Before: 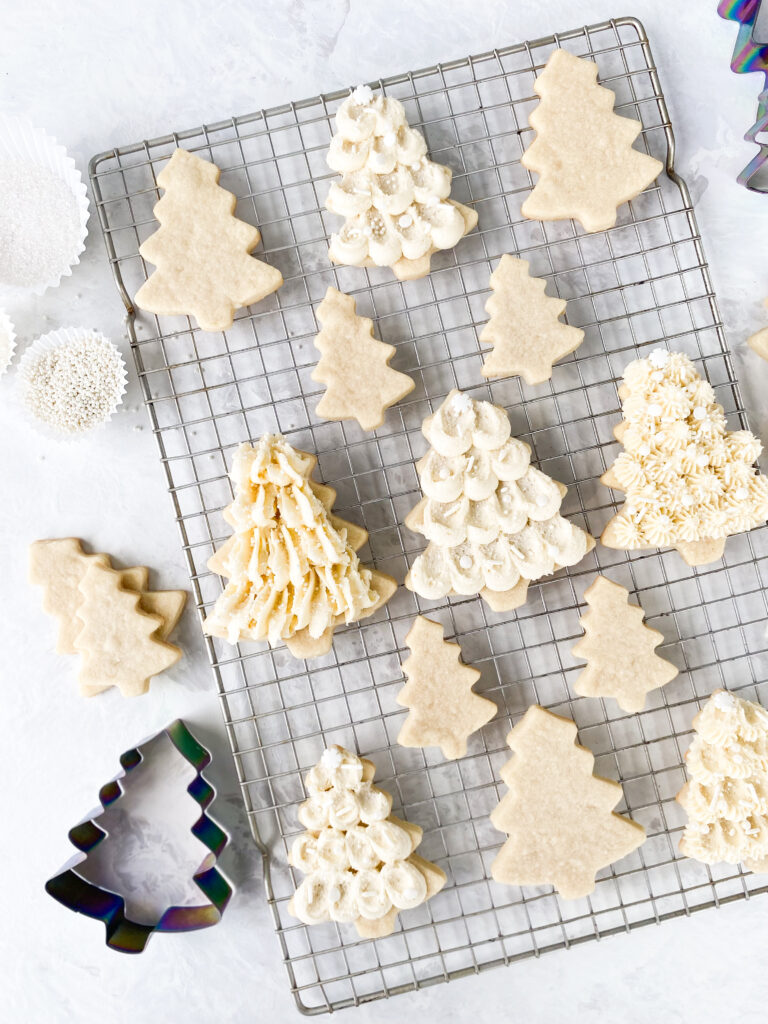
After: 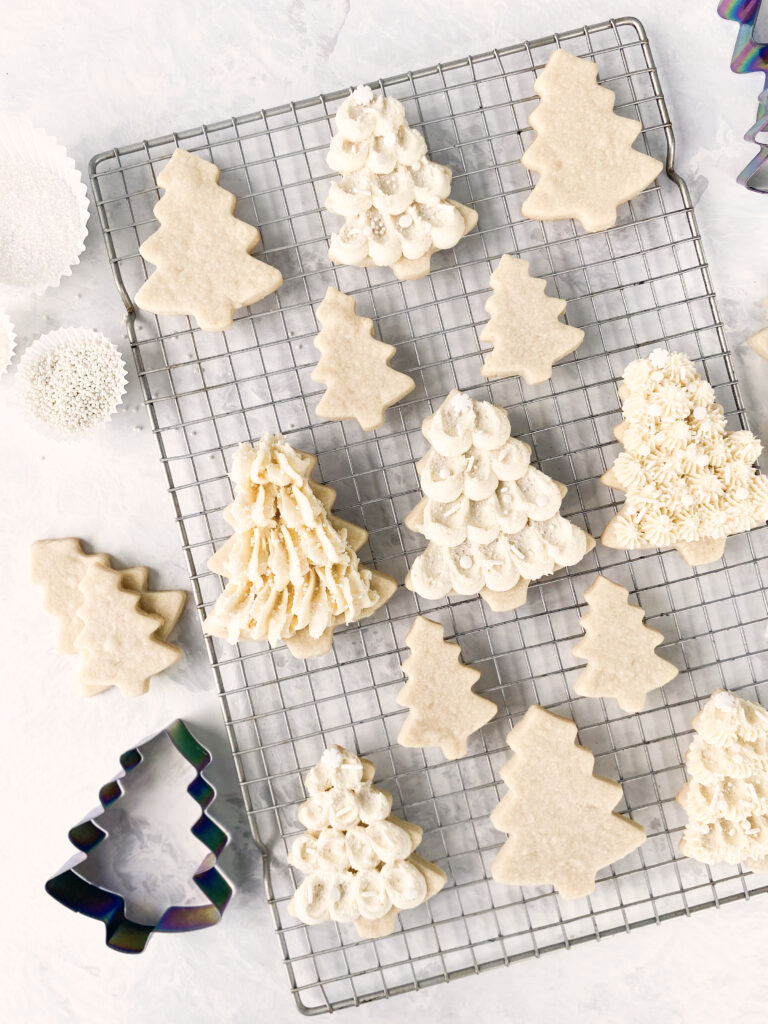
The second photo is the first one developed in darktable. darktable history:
color correction: highlights a* 2.82, highlights b* 4.99, shadows a* -2.56, shadows b* -4.95, saturation 0.771
